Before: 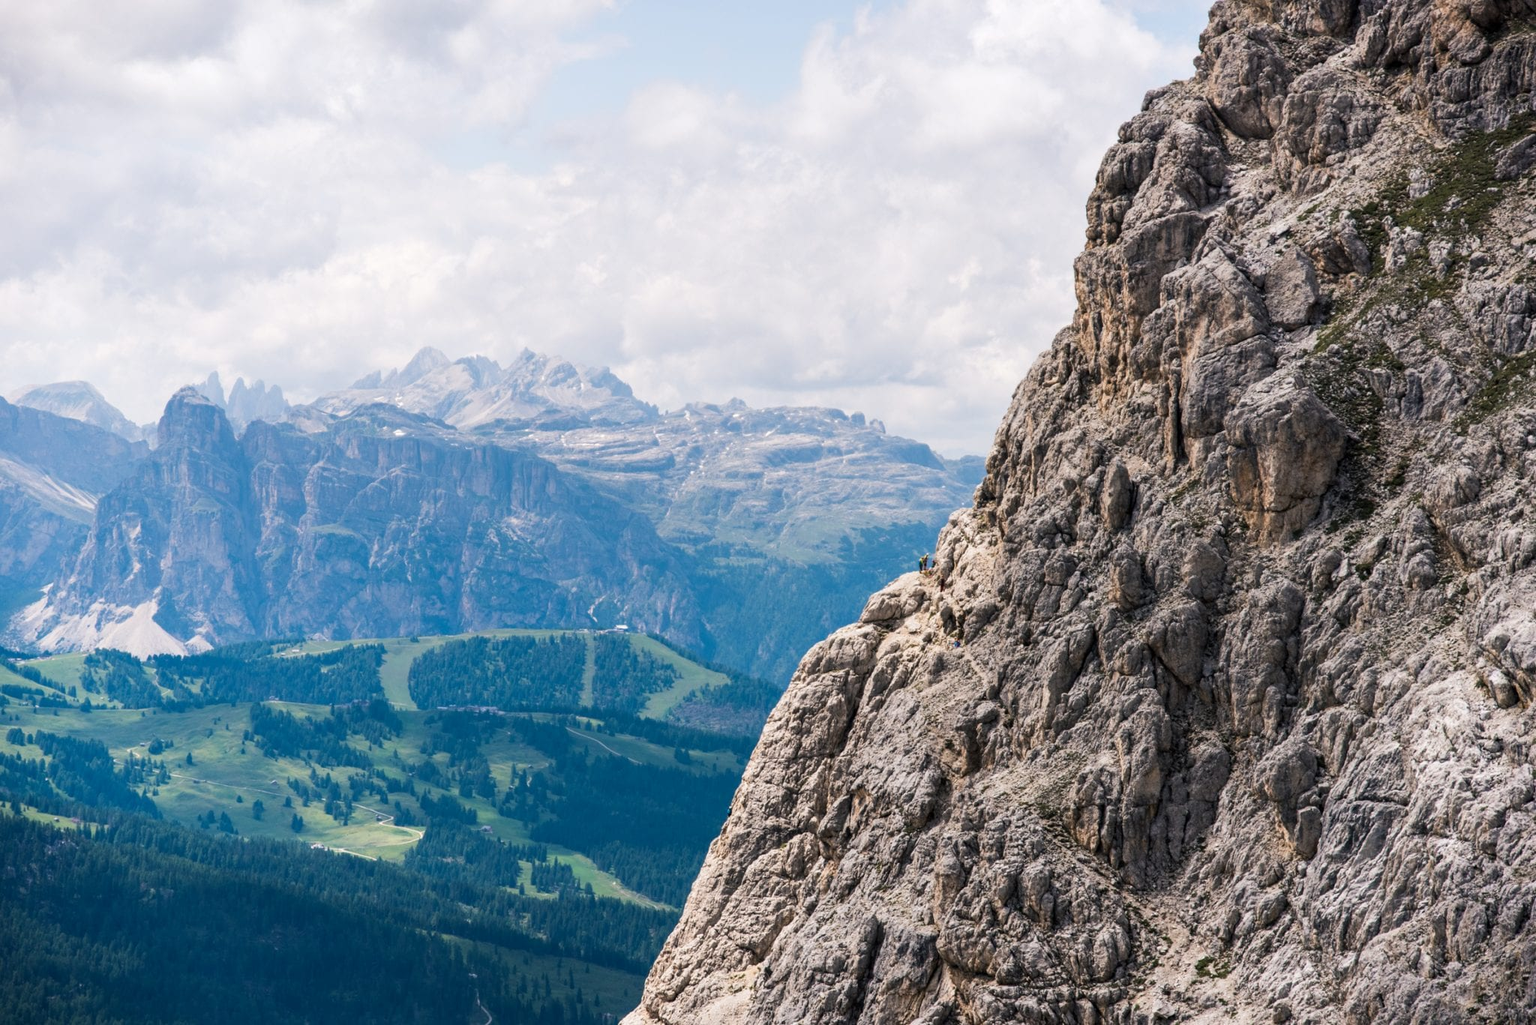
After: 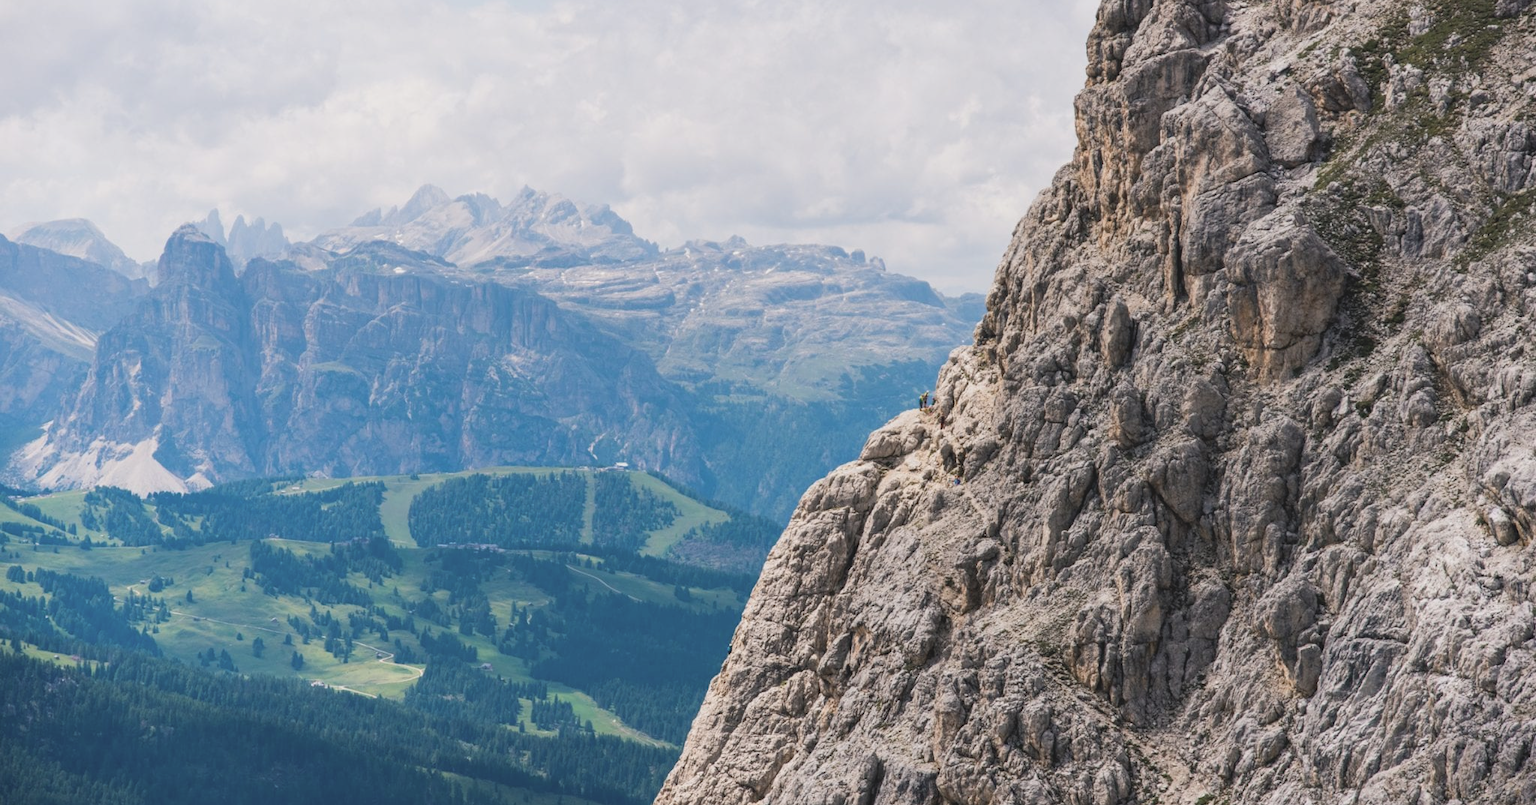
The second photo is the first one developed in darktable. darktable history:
crop and rotate: top 15.895%, bottom 5.476%
contrast brightness saturation: contrast -0.155, brightness 0.041, saturation -0.139
